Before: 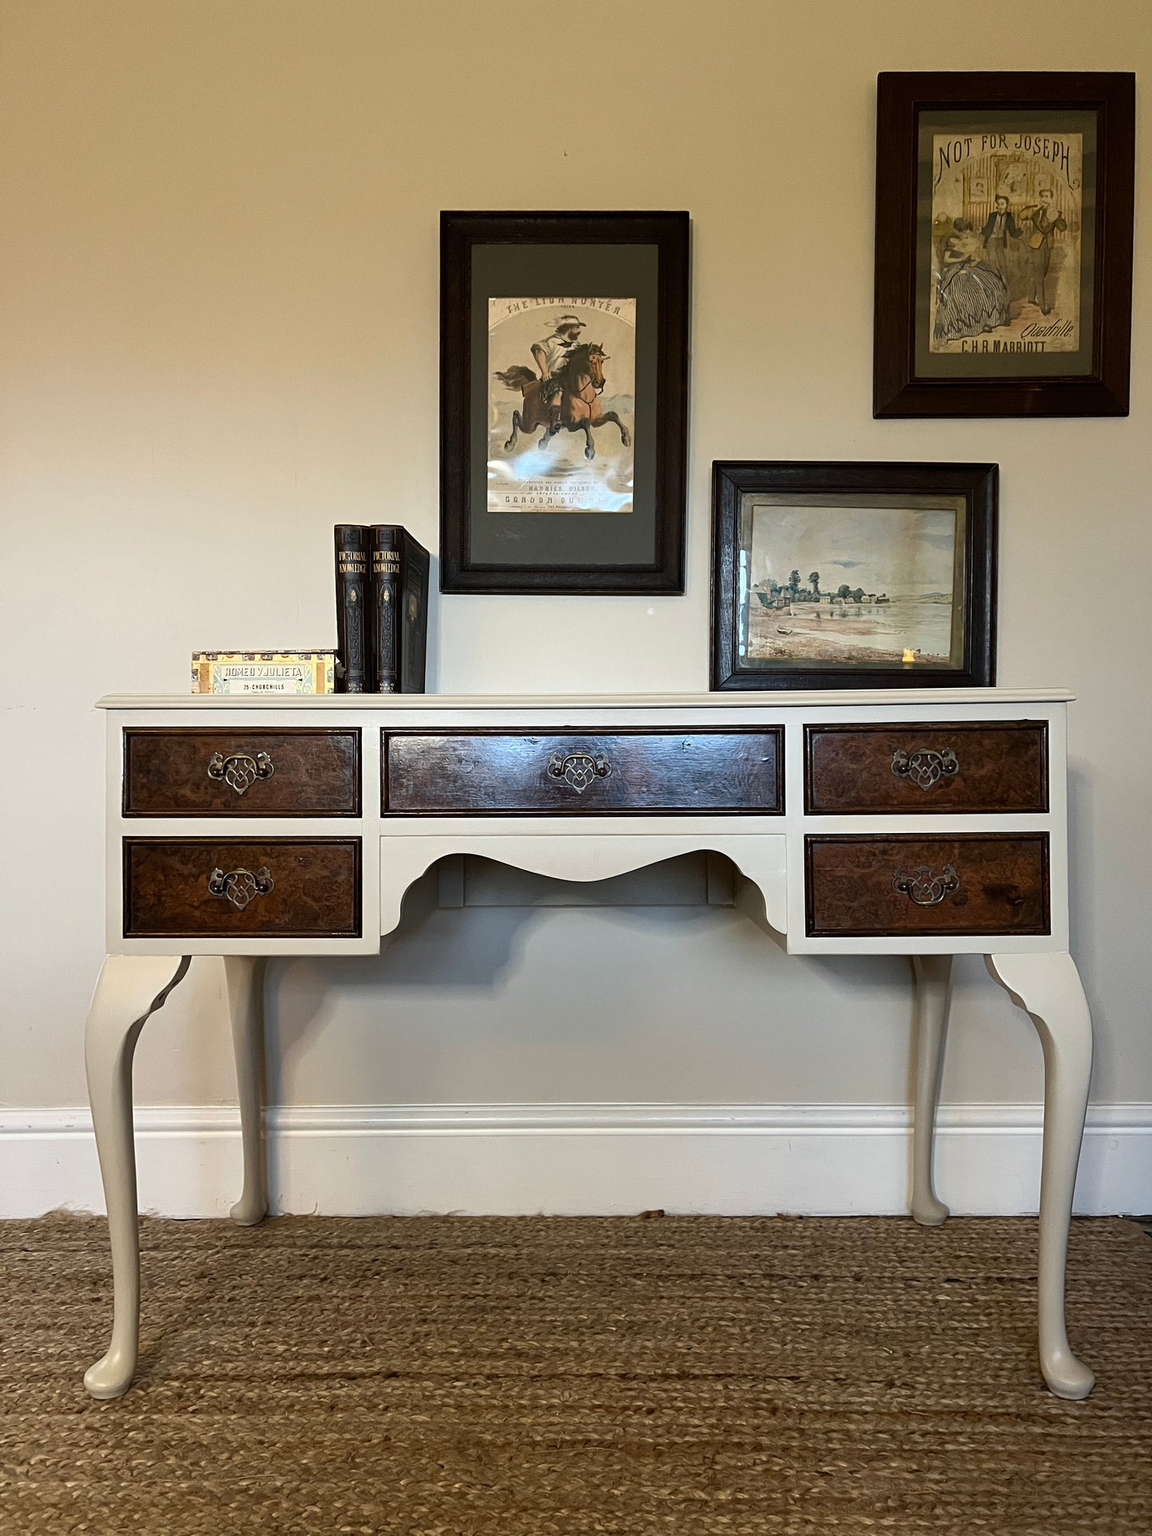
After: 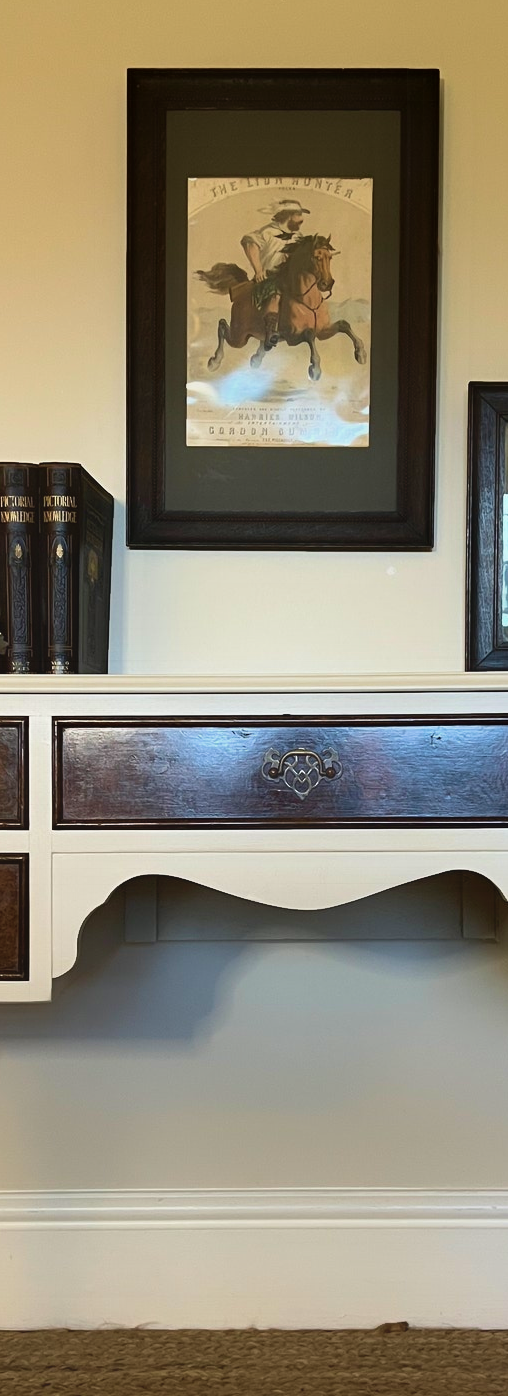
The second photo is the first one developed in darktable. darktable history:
tone equalizer: on, module defaults
crop and rotate: left 29.476%, top 10.214%, right 35.32%, bottom 17.333%
velvia: strength 45%
contrast equalizer: octaves 7, y [[0.6 ×6], [0.55 ×6], [0 ×6], [0 ×6], [0 ×6]], mix -1
